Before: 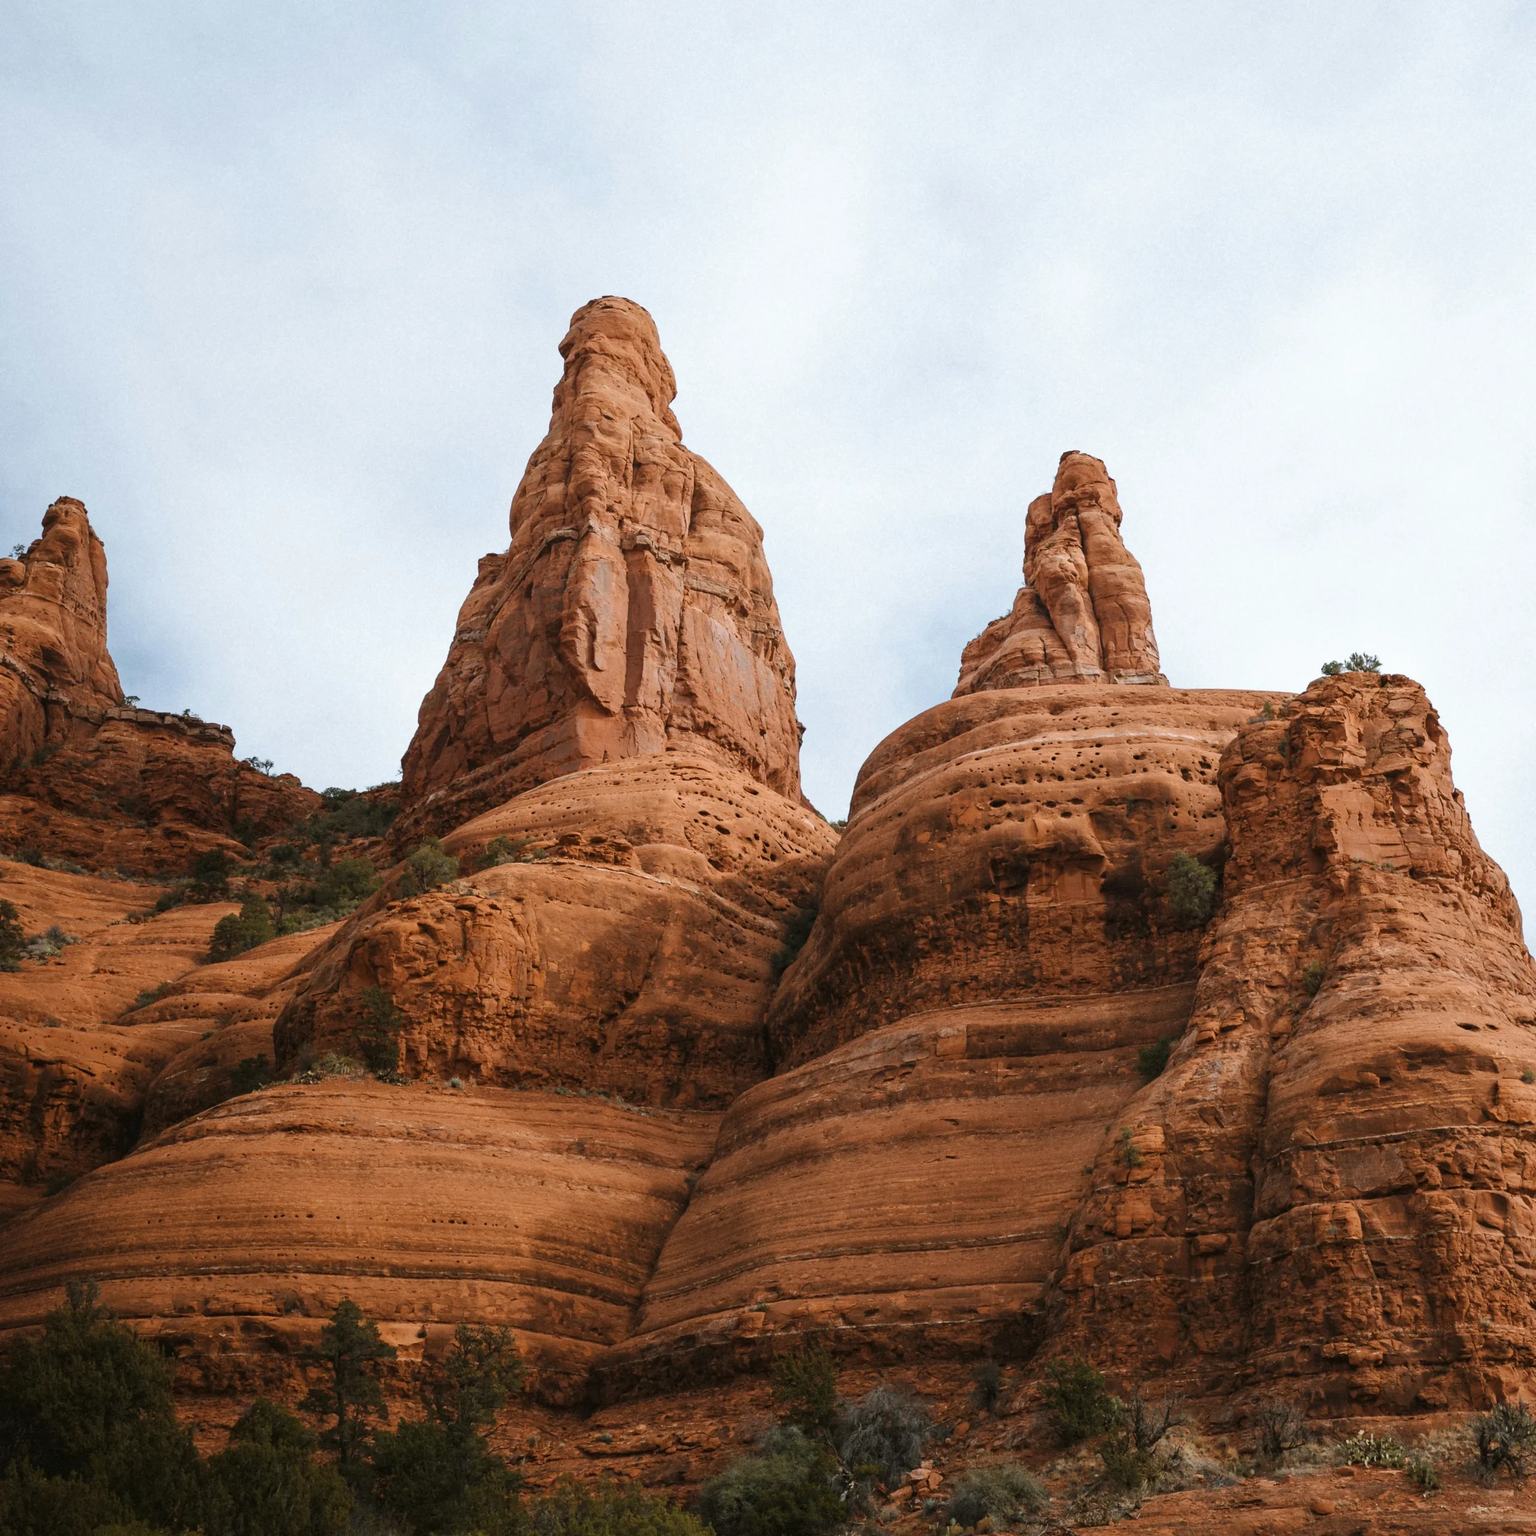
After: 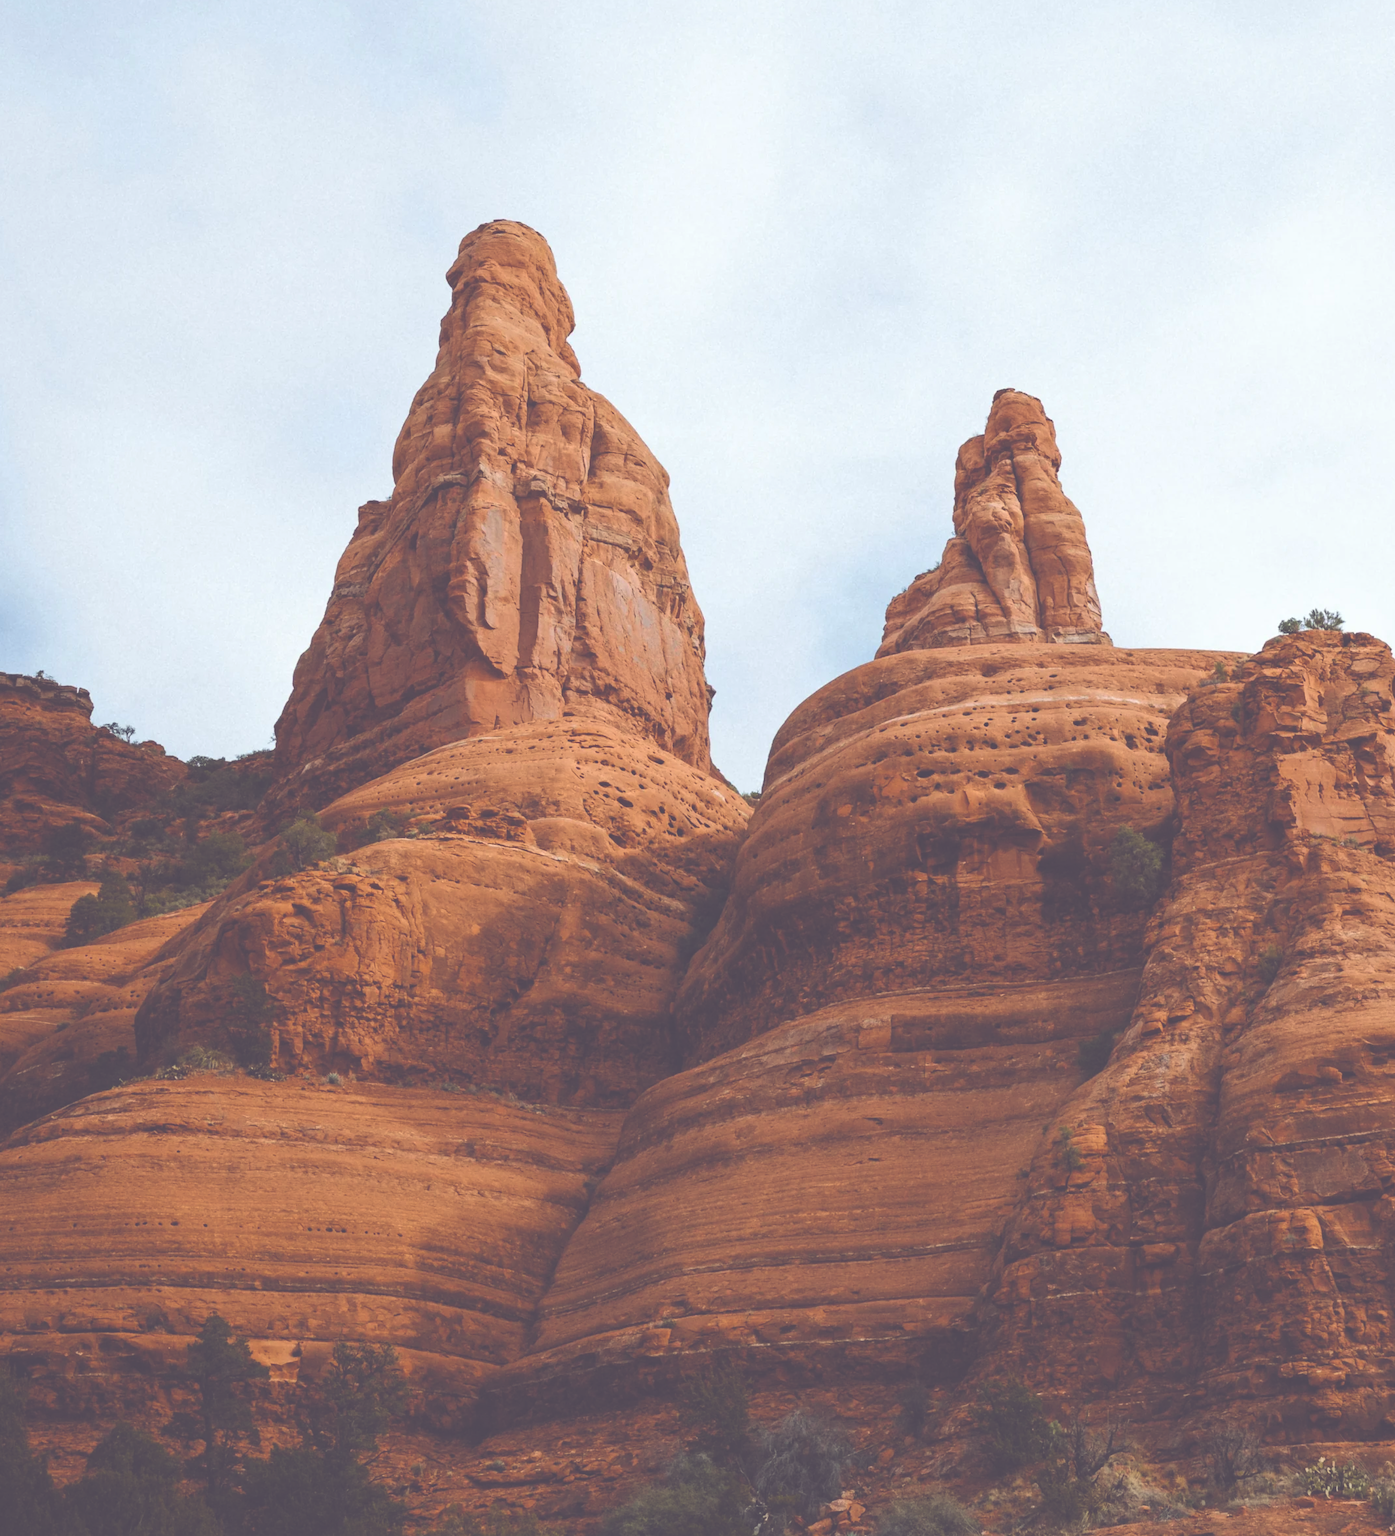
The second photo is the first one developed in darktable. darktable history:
tone equalizer: -7 EV 0.136 EV, edges refinement/feathering 500, mask exposure compensation -1.57 EV, preserve details no
exposure: black level correction -0.087, compensate highlight preservation false
crop: left 9.804%, top 6.203%, right 6.916%, bottom 2.125%
color balance rgb: shadows lift › luminance -21.814%, shadows lift › chroma 9.023%, shadows lift › hue 285.99°, perceptual saturation grading › global saturation 14.784%, global vibrance 22.356%
